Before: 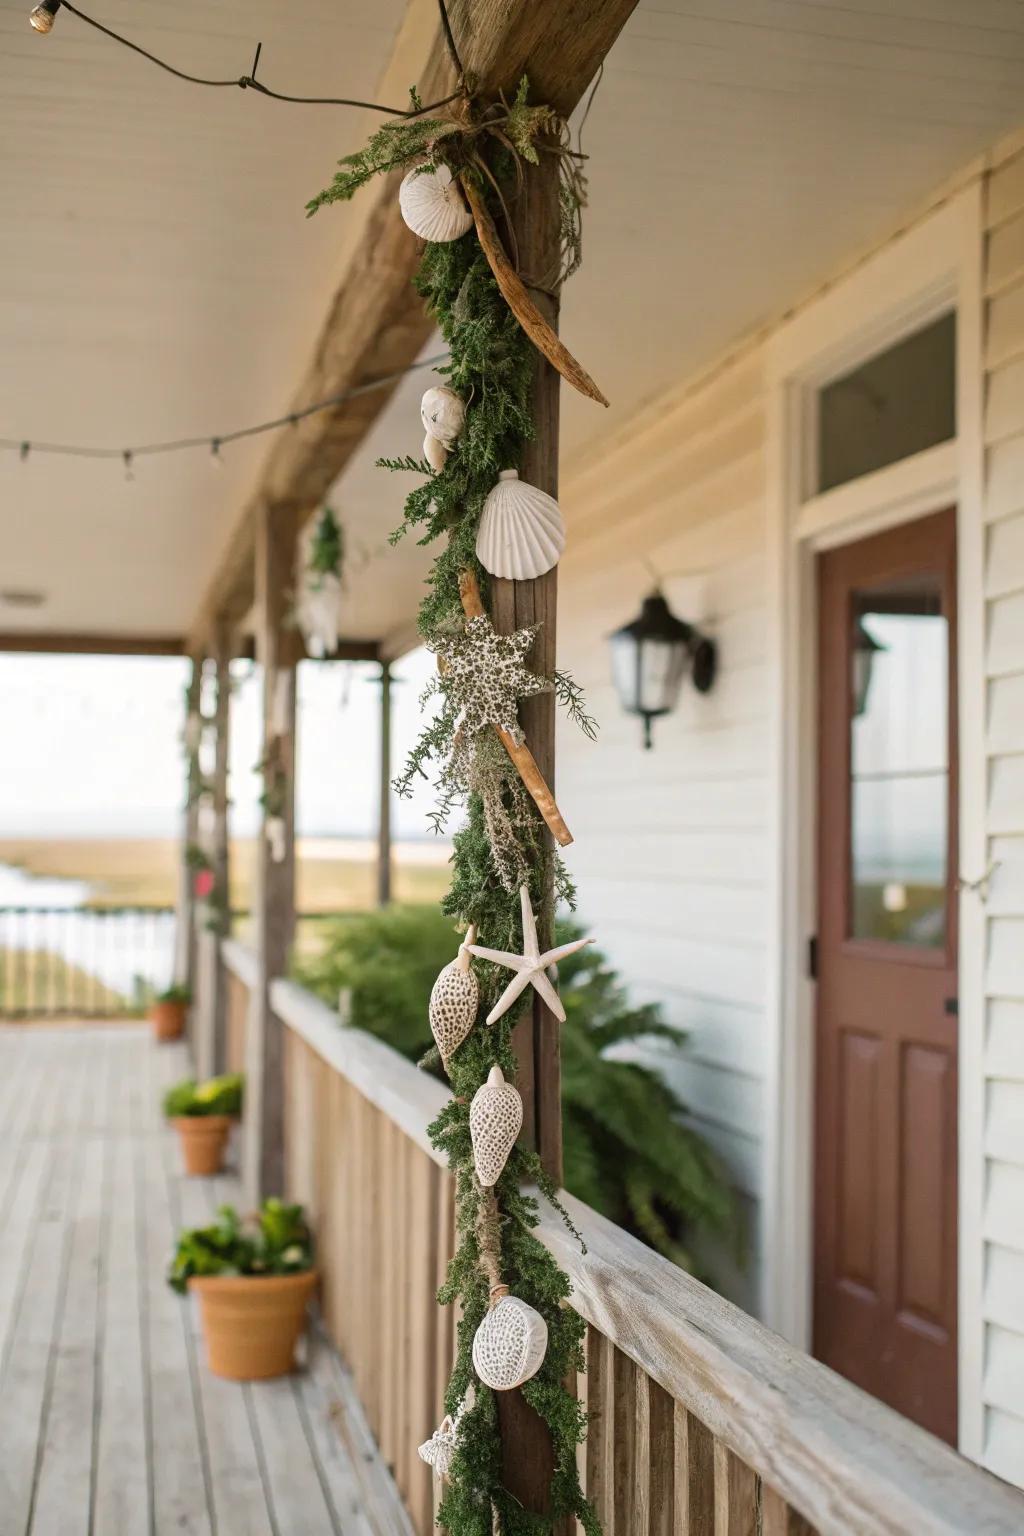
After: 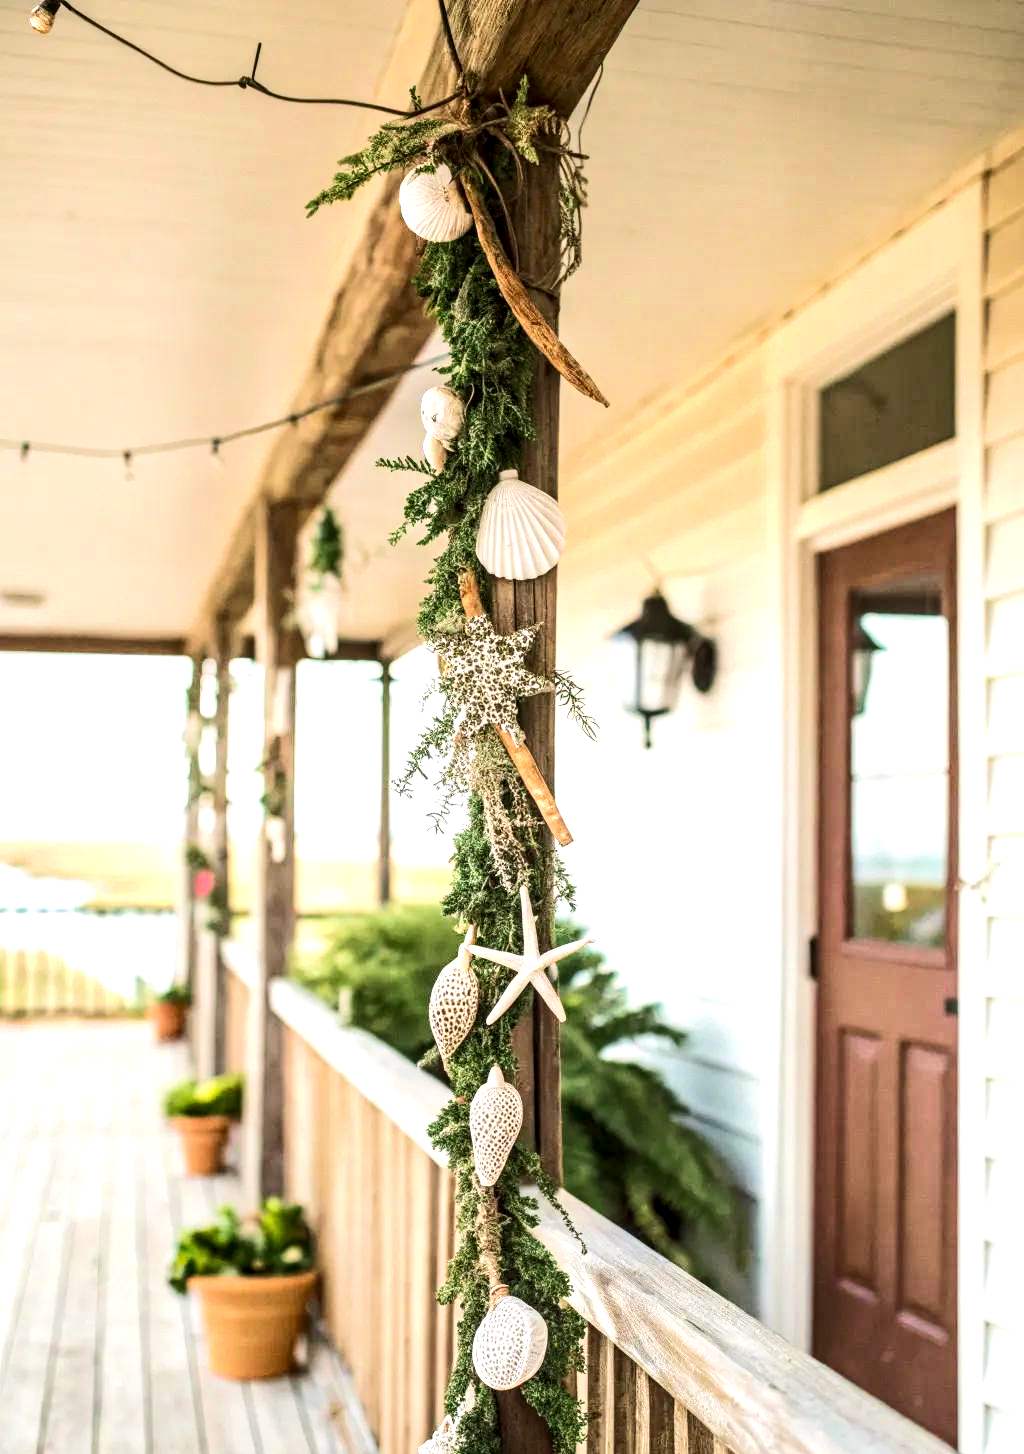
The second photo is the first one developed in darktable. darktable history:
crop and rotate: top 0.004%, bottom 5.287%
velvia: on, module defaults
tone equalizer: -8 EV 0.004 EV, -7 EV -0.007 EV, -6 EV 0.012 EV, -5 EV 0.036 EV, -4 EV 0.273 EV, -3 EV 0.678 EV, -2 EV 0.556 EV, -1 EV 0.205 EV, +0 EV 0.034 EV, edges refinement/feathering 500, mask exposure compensation -1.57 EV, preserve details no
exposure: exposure 0.61 EV, compensate highlight preservation false
local contrast: detail 150%
